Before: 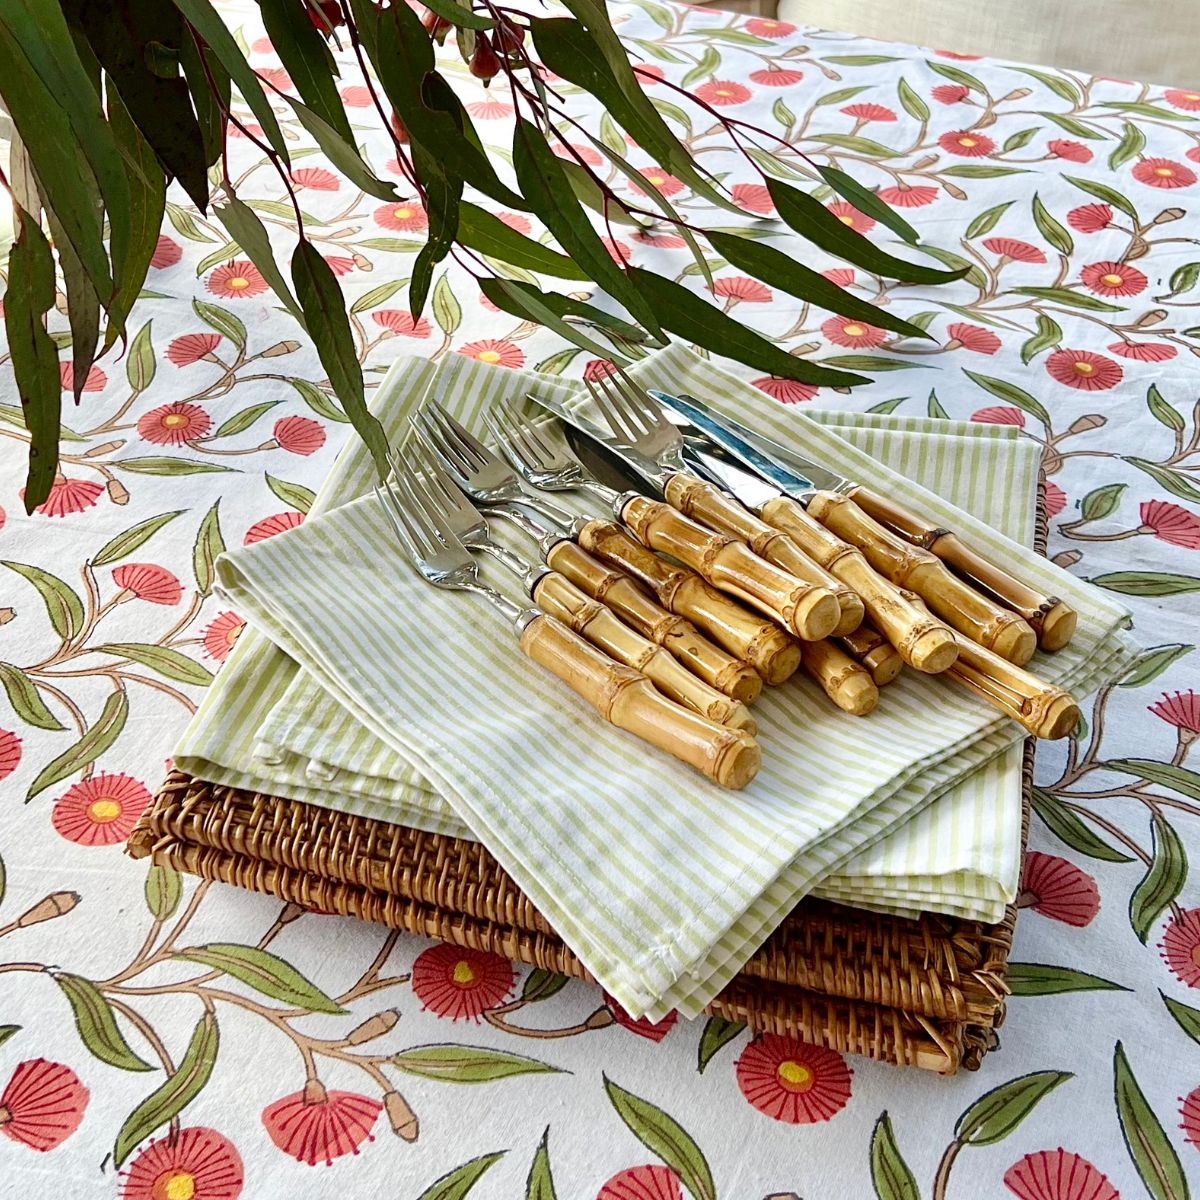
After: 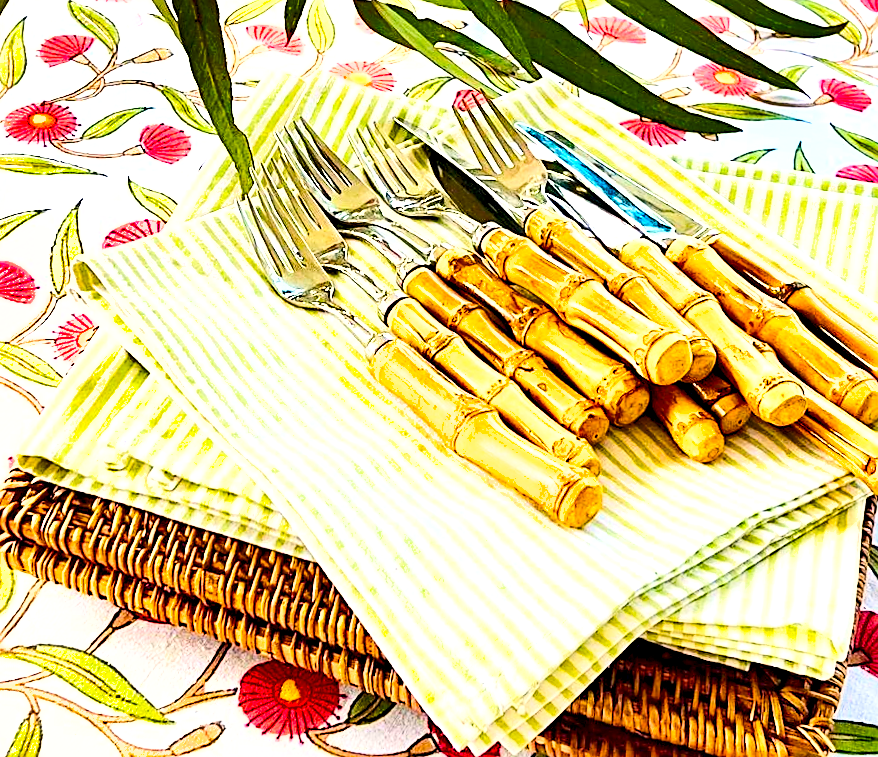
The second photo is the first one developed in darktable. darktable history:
color balance rgb: highlights gain › chroma 1.112%, highlights gain › hue 54.15°, linear chroma grading › global chroma 14.582%, perceptual saturation grading › global saturation 19.597%
base curve: curves: ch0 [(0, 0) (0.028, 0.03) (0.121, 0.232) (0.46, 0.748) (0.859, 0.968) (1, 1)], fusion 1
crop and rotate: angle -4.08°, left 9.72%, top 20.763%, right 12.014%, bottom 11.783%
haze removal: strength 0.287, distance 0.25, compatibility mode true, adaptive false
shadows and highlights: shadows 5.56, soften with gaussian
exposure: black level correction 0, exposure 0.95 EV, compensate highlight preservation false
sharpen: on, module defaults
